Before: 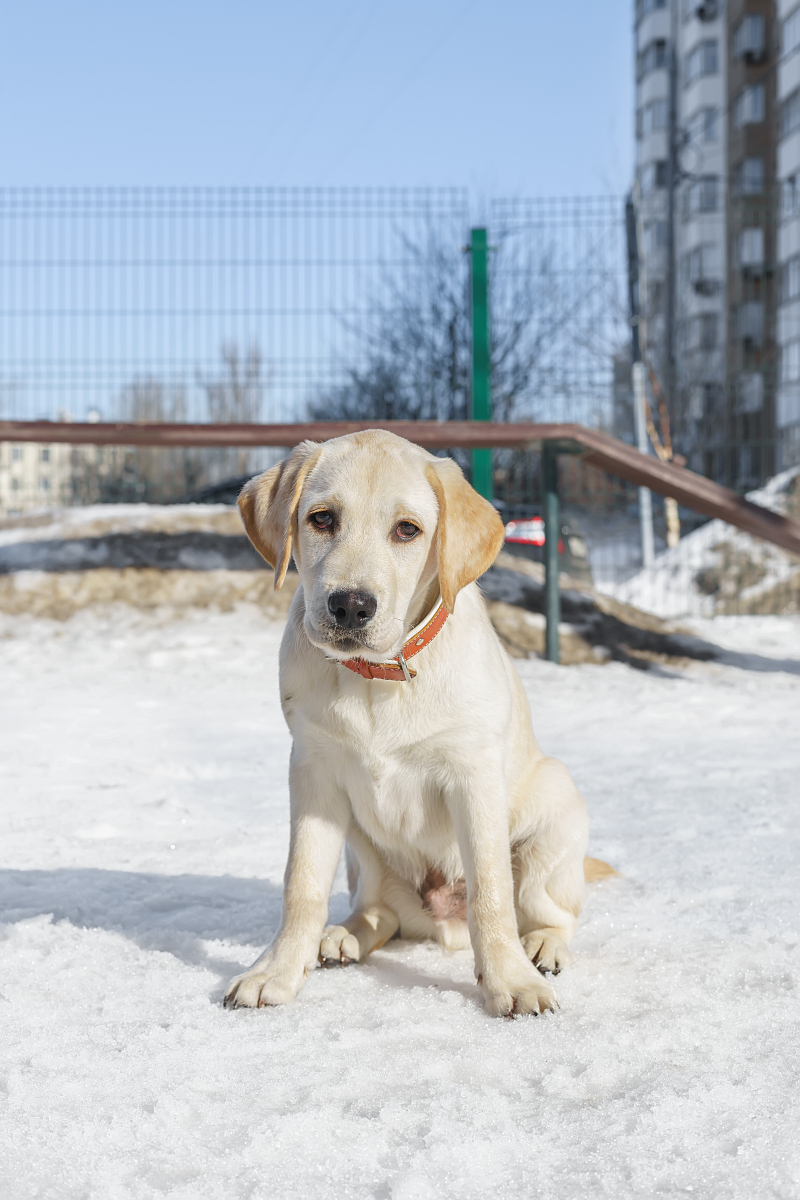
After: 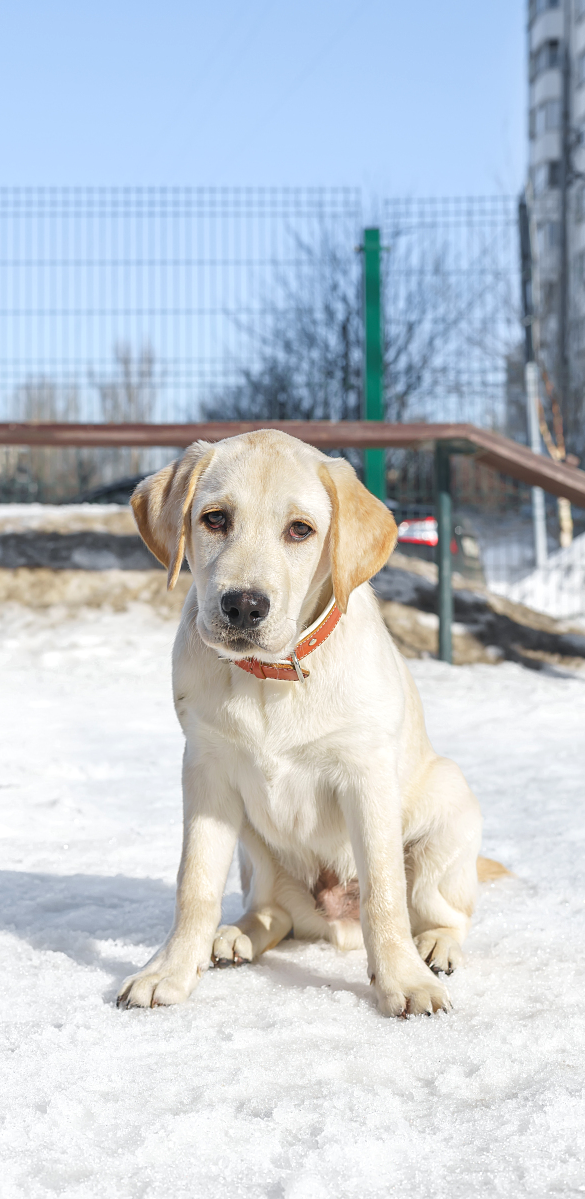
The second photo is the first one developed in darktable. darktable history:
exposure: exposure 0.2 EV, compensate highlight preservation false
crop: left 13.443%, right 13.31%
